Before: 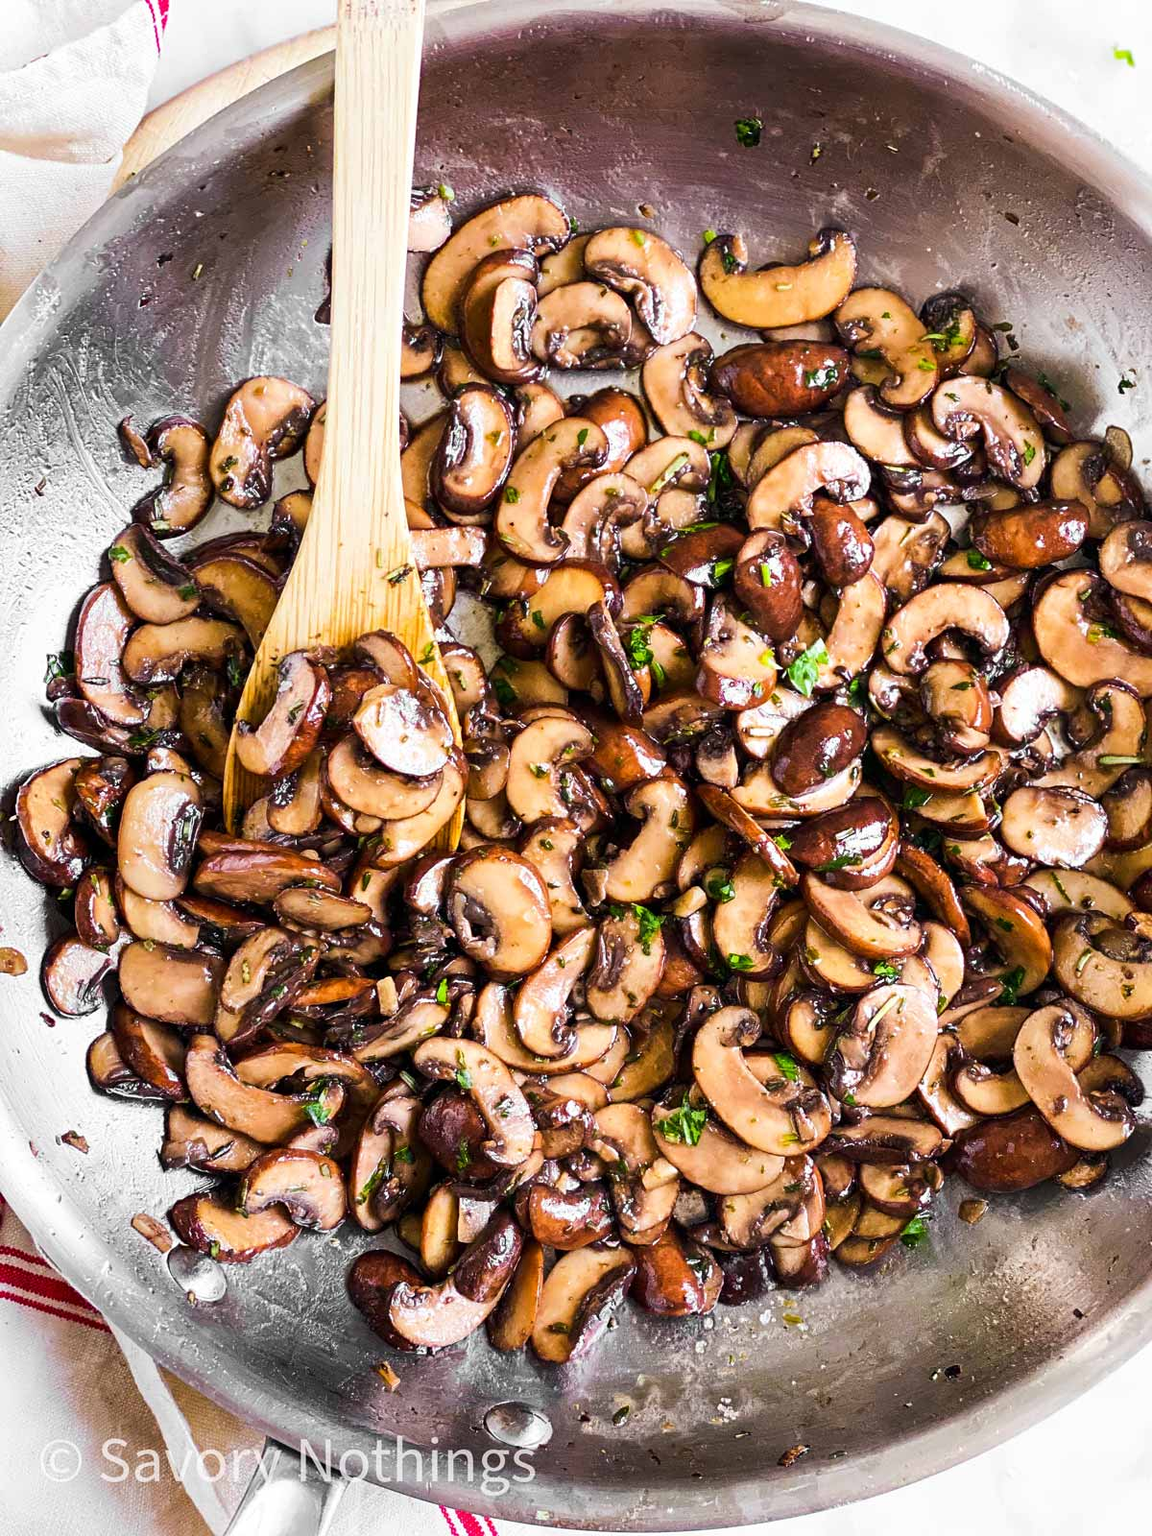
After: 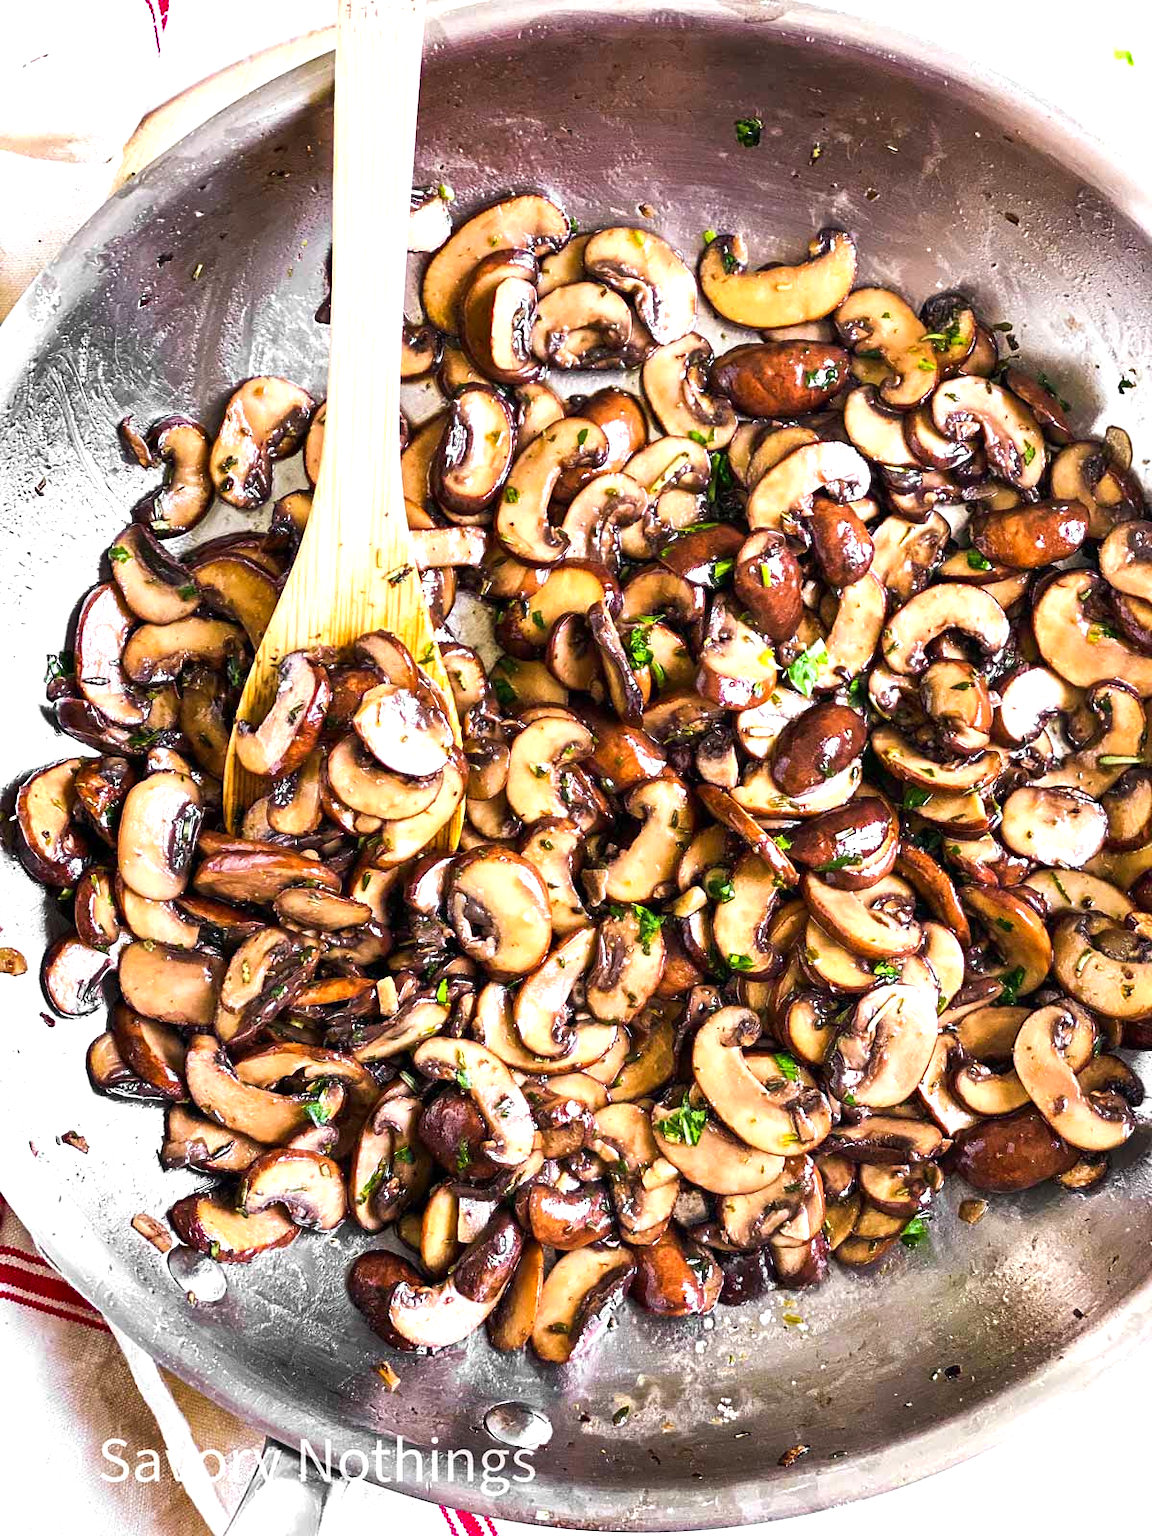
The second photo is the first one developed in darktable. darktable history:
shadows and highlights: shadows 20.87, highlights -37.11, soften with gaussian
exposure: exposure 0.609 EV, compensate exposure bias true, compensate highlight preservation false
